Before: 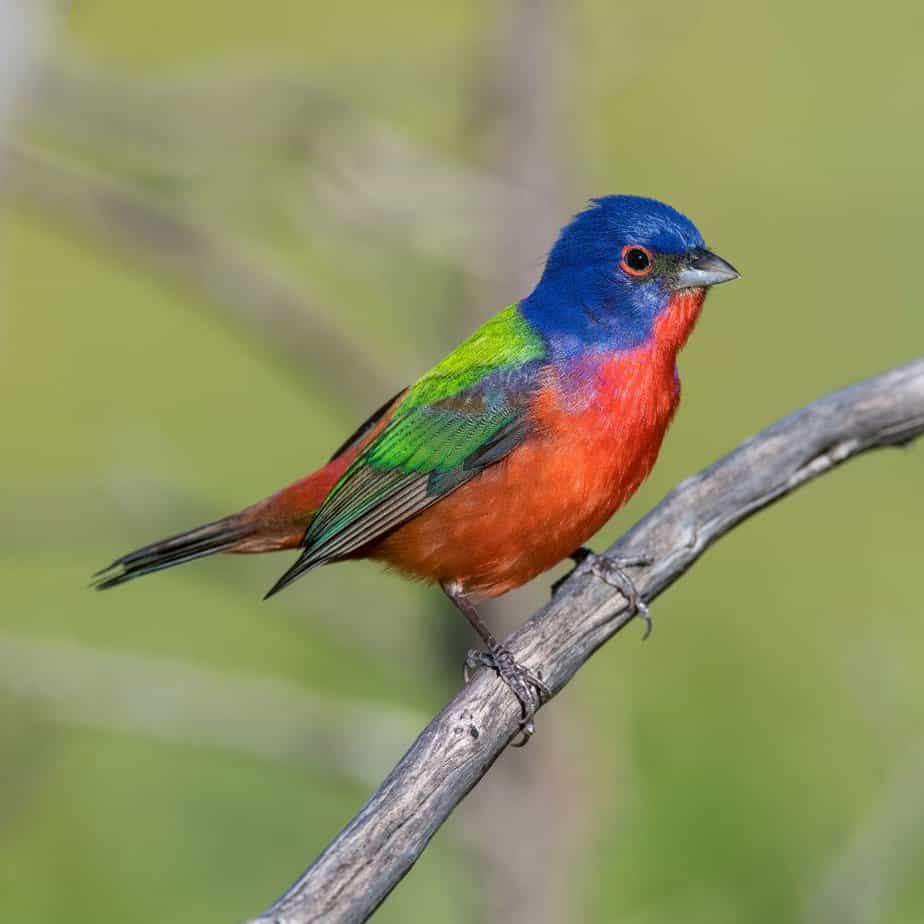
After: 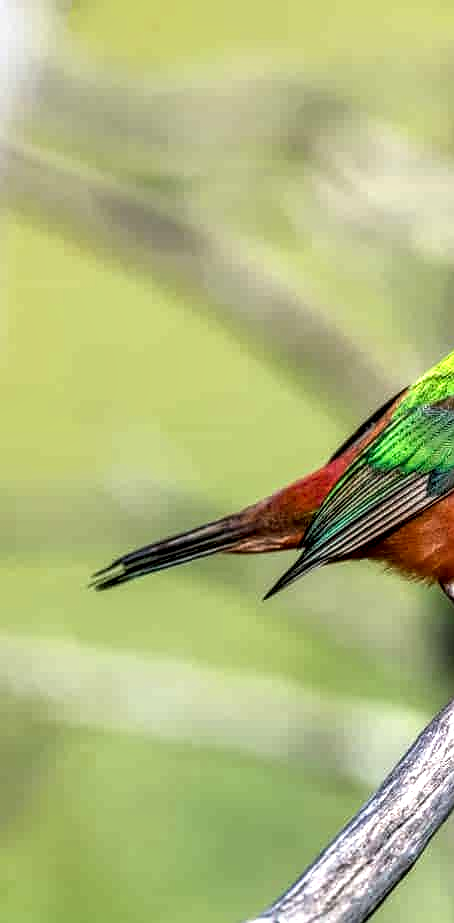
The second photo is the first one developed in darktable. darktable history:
crop and rotate: left 0%, top 0%, right 50.845%
exposure: black level correction 0, exposure 0.7 EV, compensate exposure bias true, compensate highlight preservation false
local contrast: highlights 19%, detail 186%
white balance: emerald 1
sharpen: radius 0.969, amount 0.604
